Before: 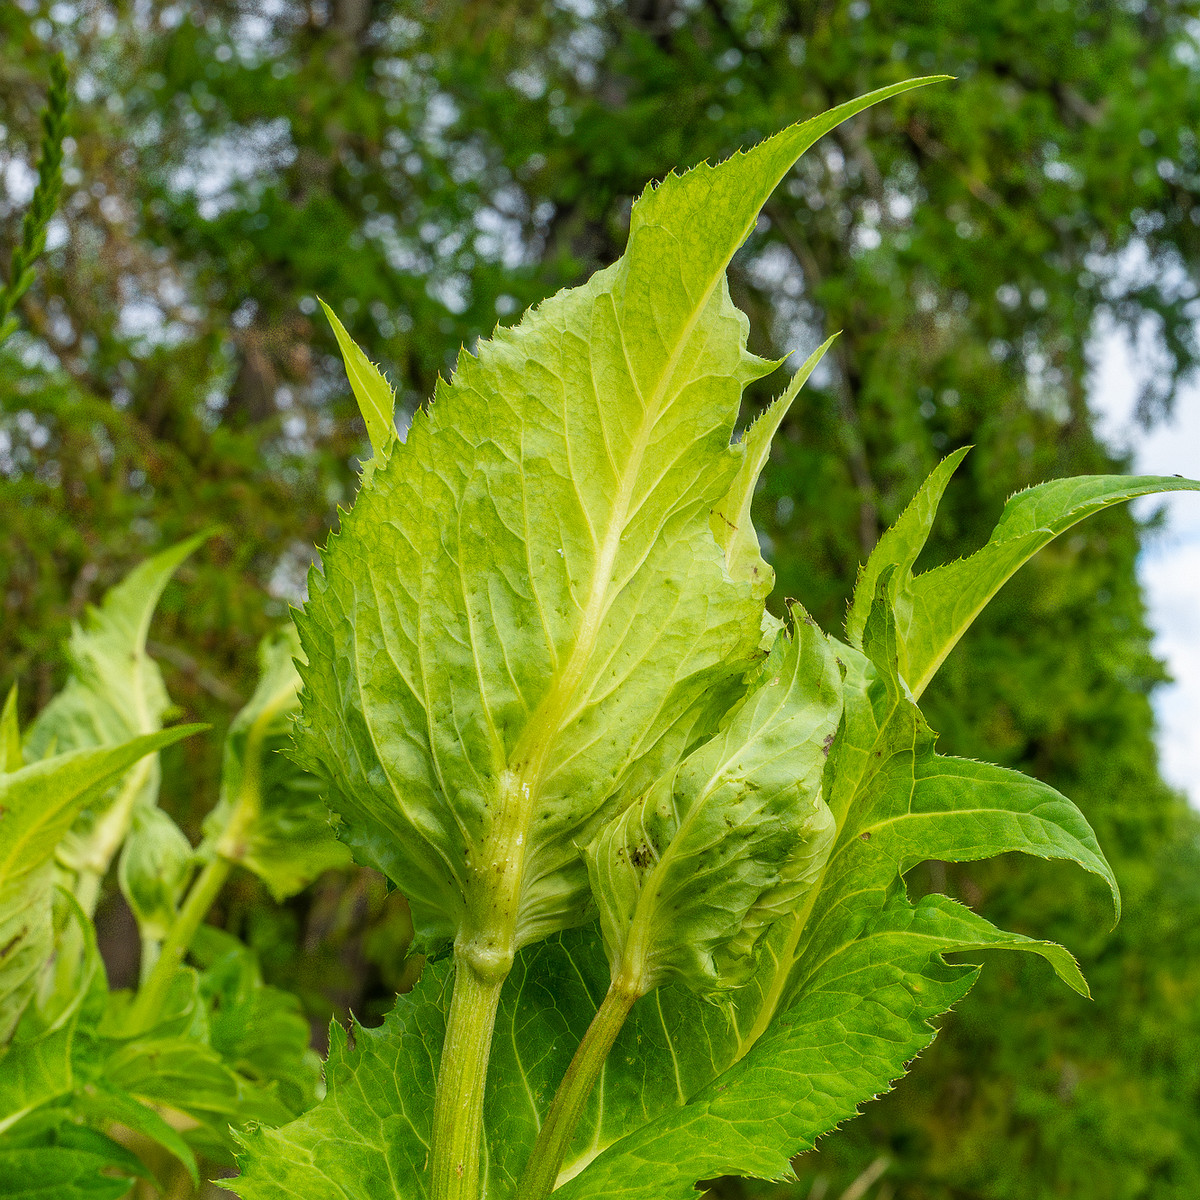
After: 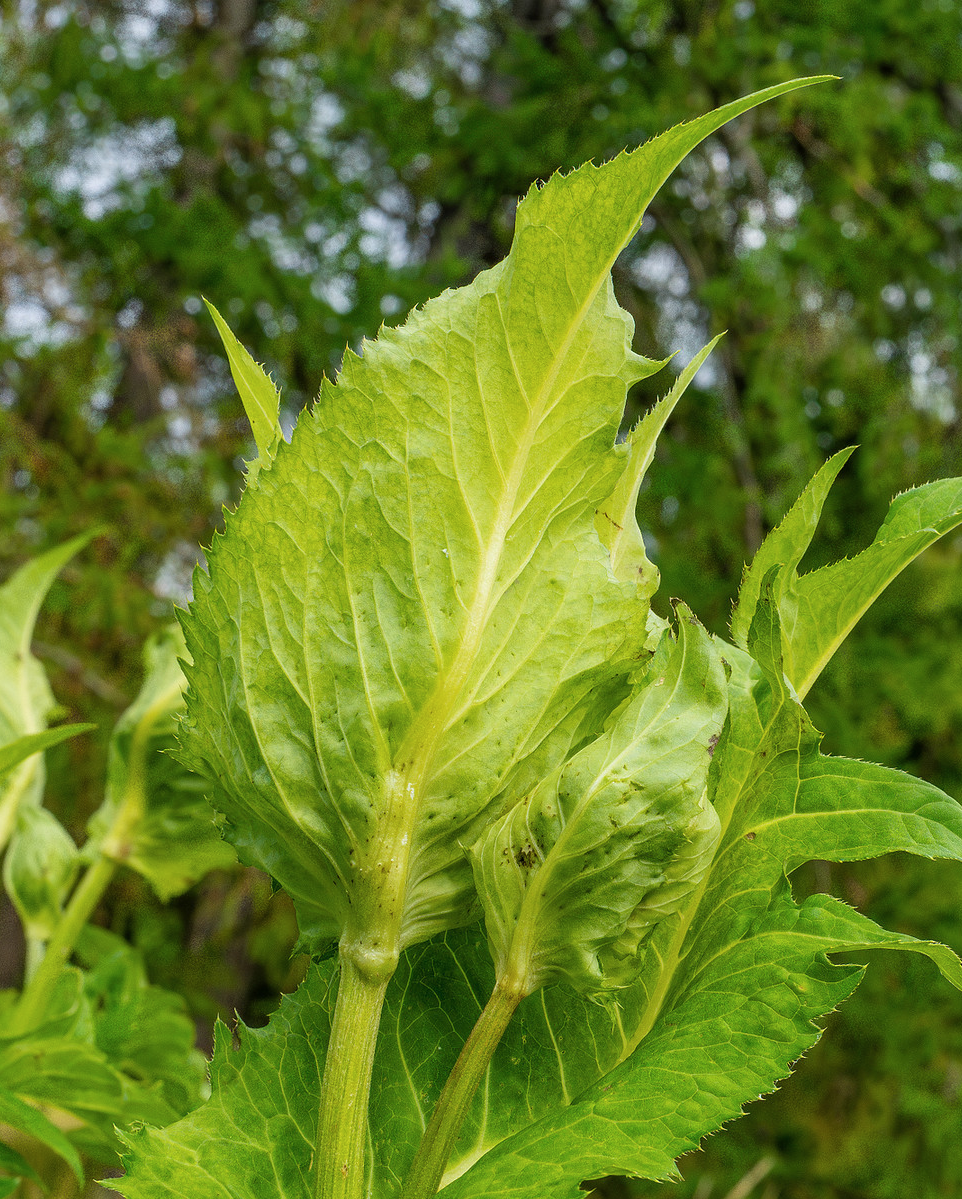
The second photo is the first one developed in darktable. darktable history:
contrast brightness saturation: saturation -0.05
crop and rotate: left 9.597%, right 10.195%
